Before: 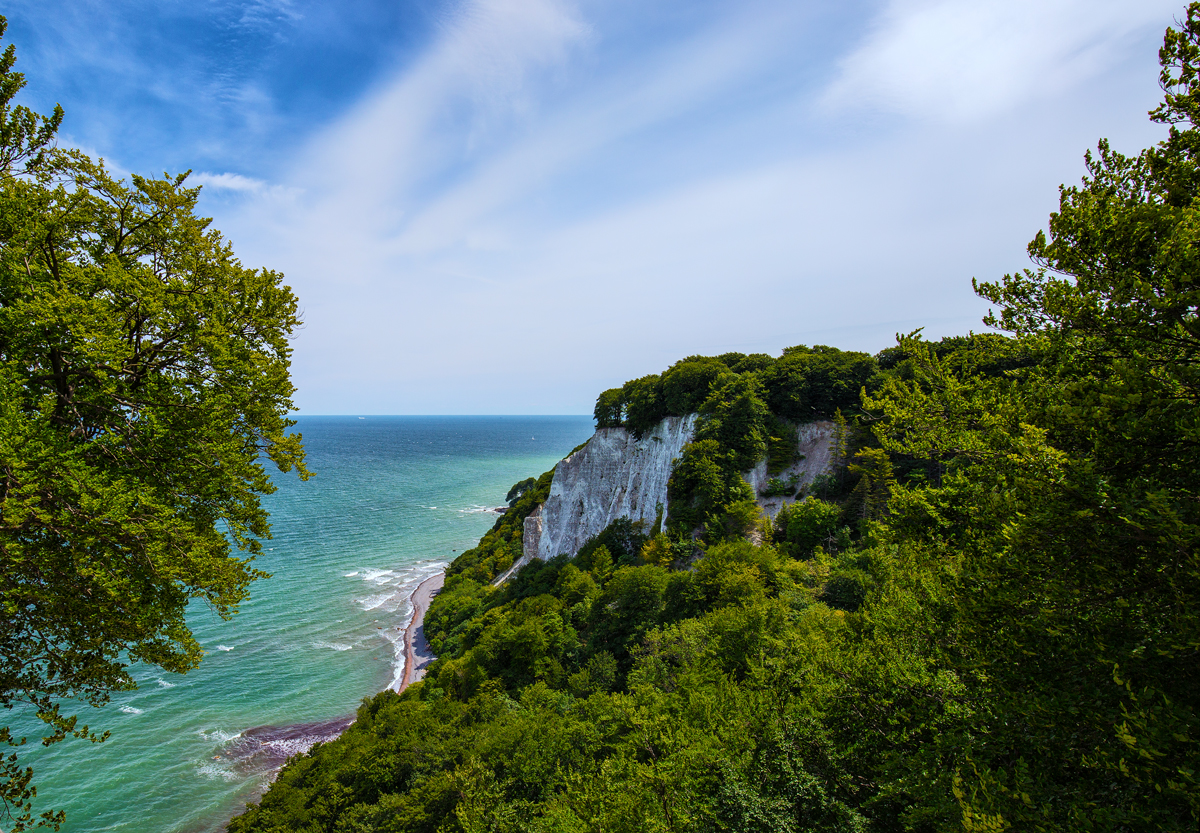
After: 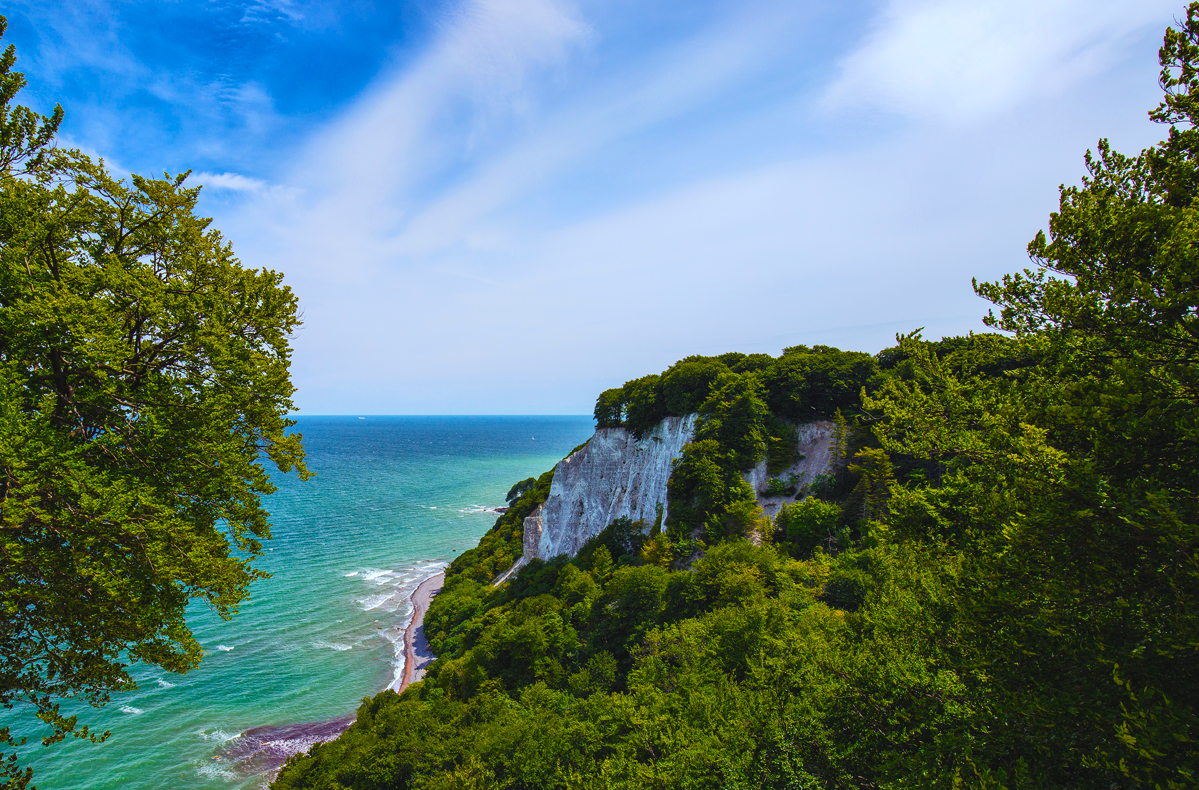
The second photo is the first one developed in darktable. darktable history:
color balance rgb: shadows lift › chroma 3.274%, shadows lift › hue 277.76°, global offset › luminance 0.494%, global offset › hue 56.57°, perceptual saturation grading › global saturation 24.948%, global vibrance 20%
crop and rotate: top 0.01%, bottom 5.094%
